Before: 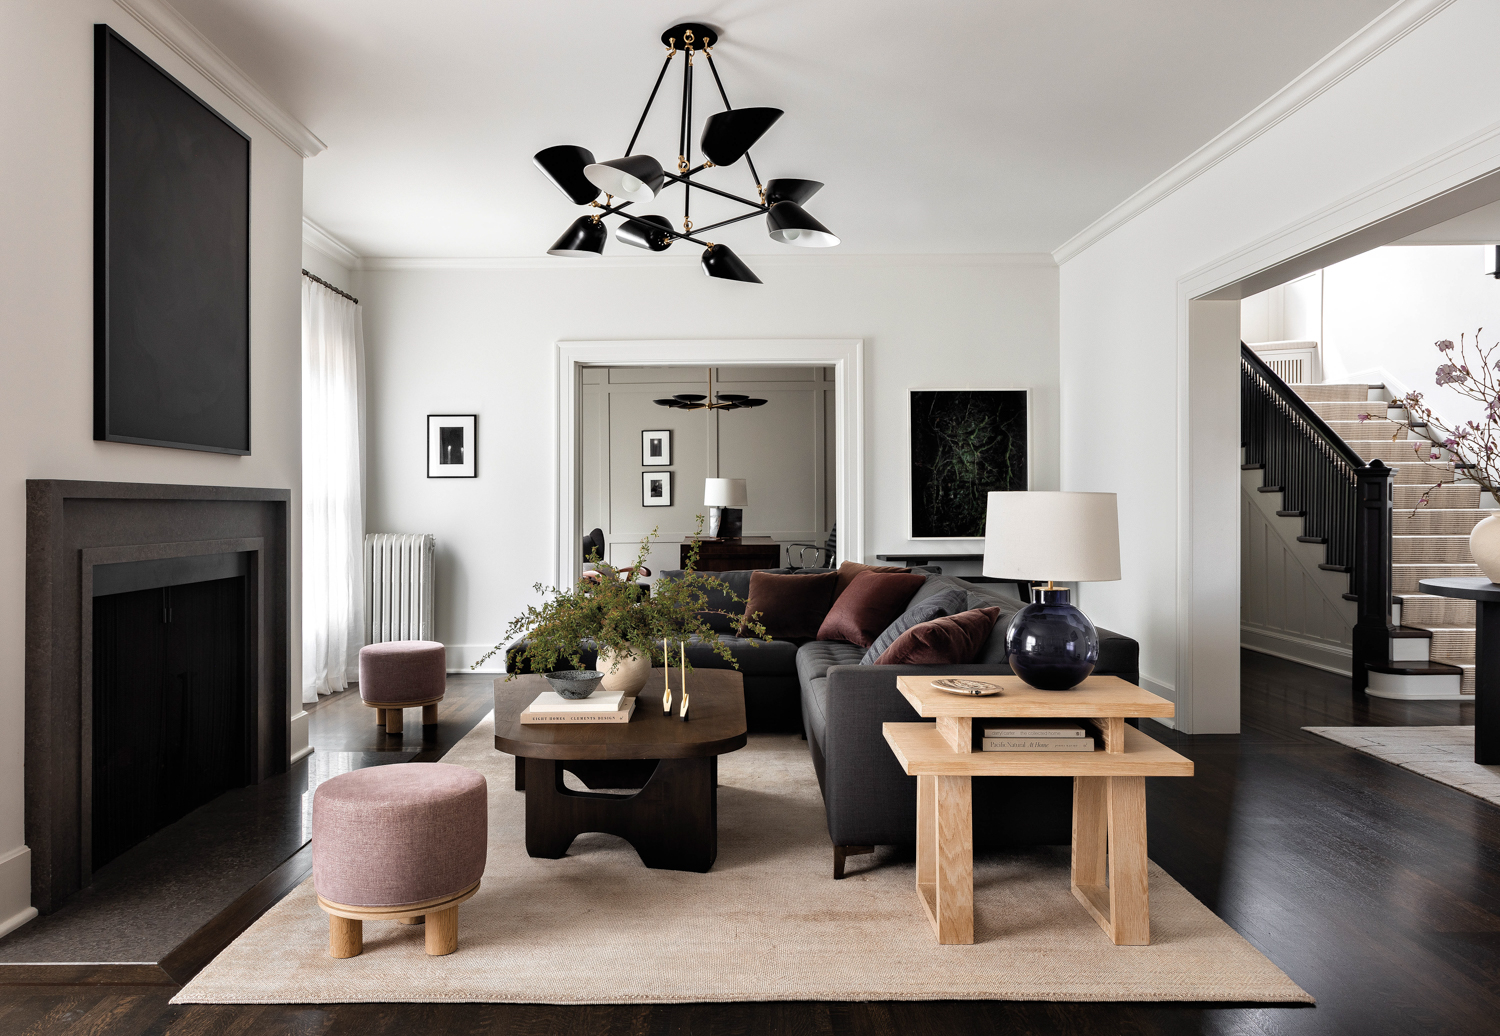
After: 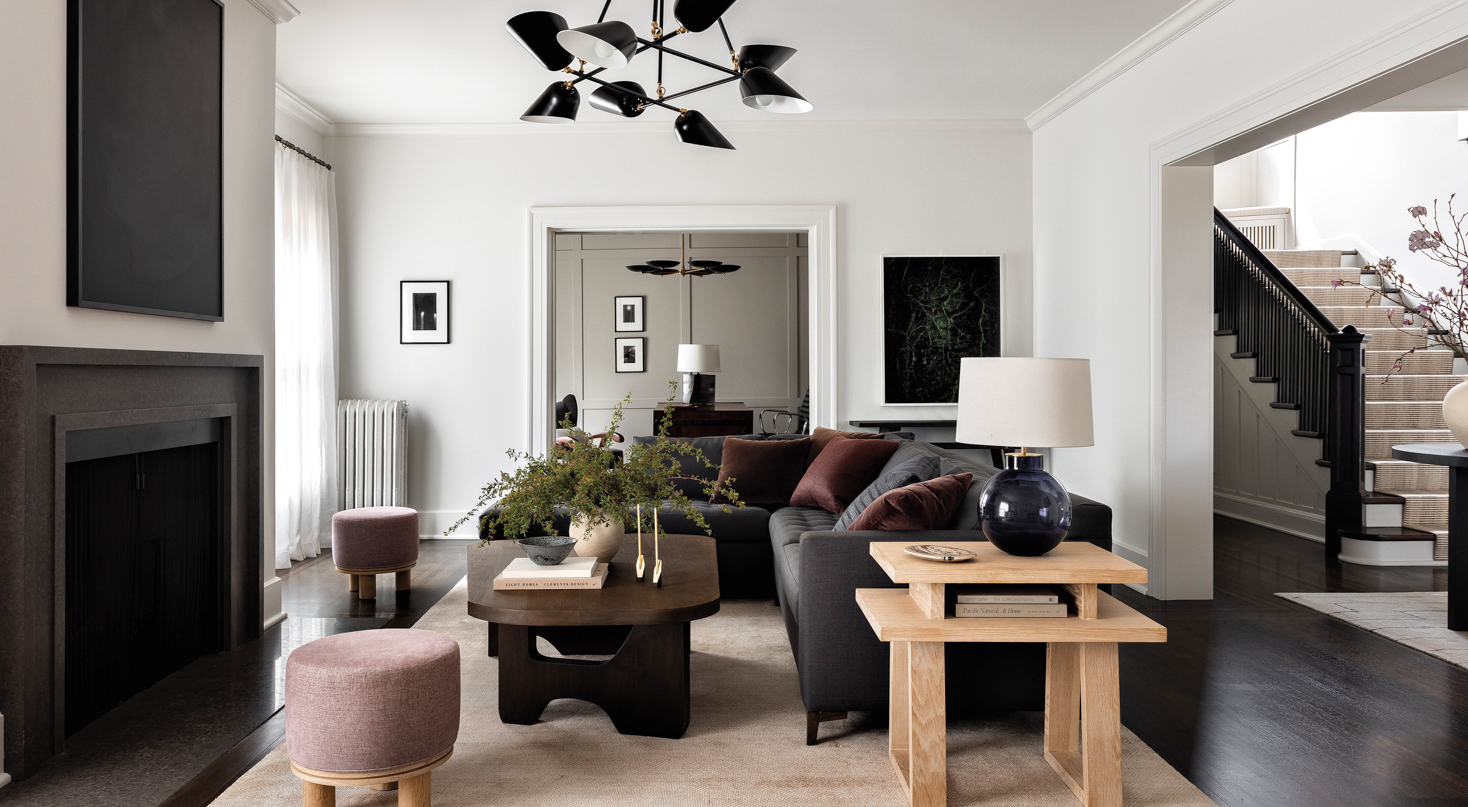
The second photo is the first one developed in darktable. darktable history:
crop and rotate: left 1.892%, top 13.011%, right 0.187%, bottom 9.068%
